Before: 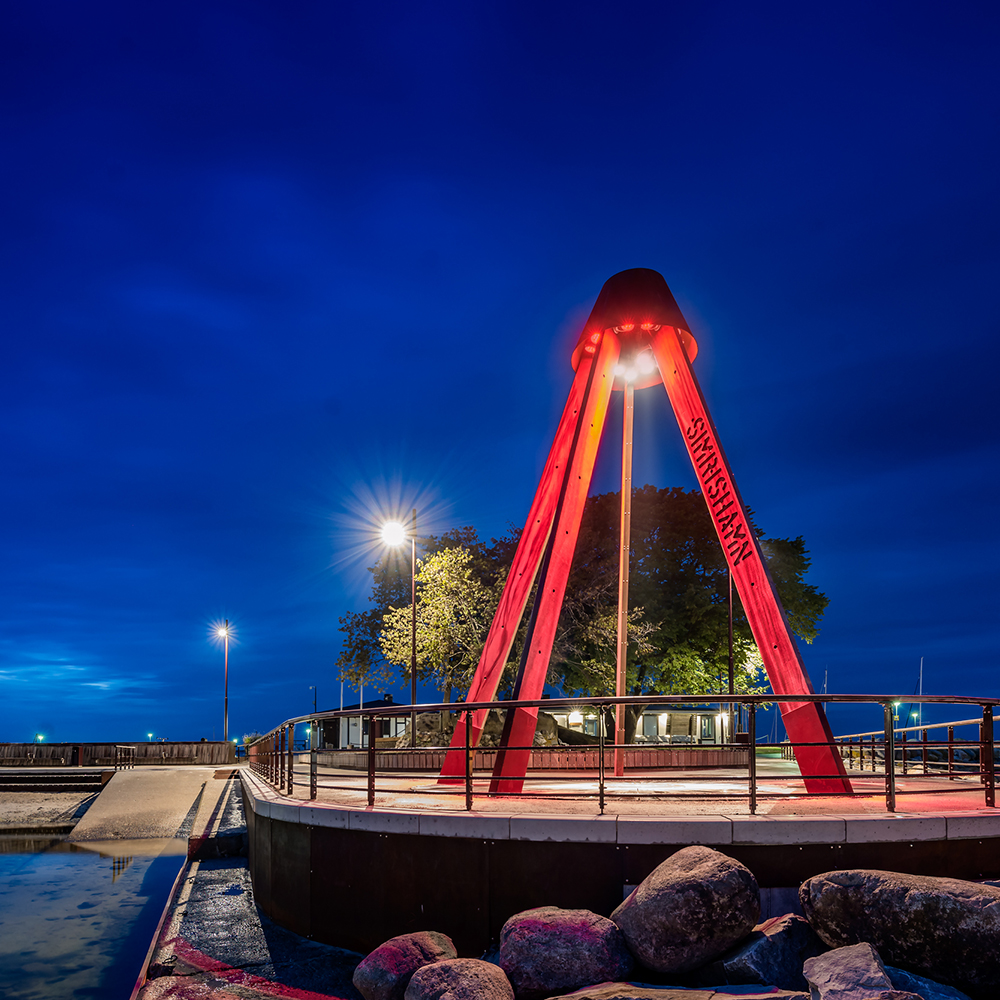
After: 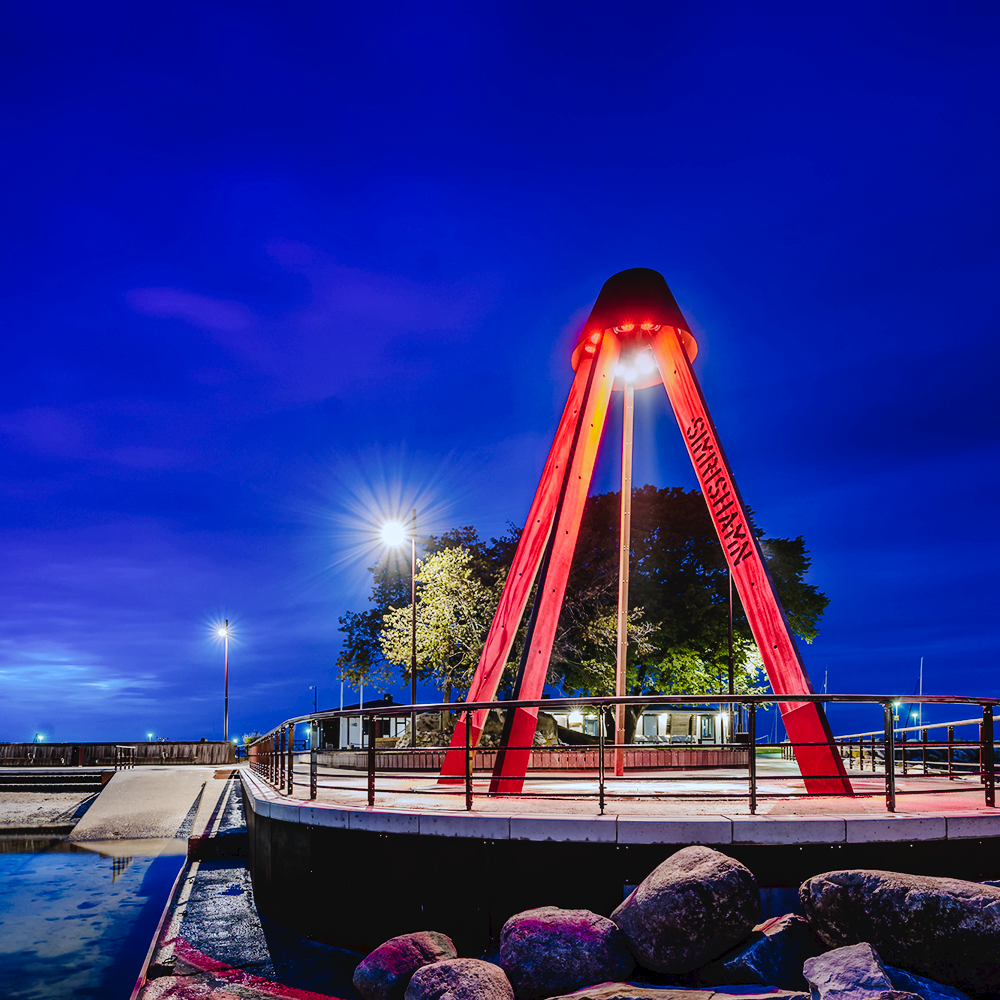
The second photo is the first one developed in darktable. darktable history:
white balance: red 0.926, green 1.003, blue 1.133
tone curve: curves: ch0 [(0, 0) (0.003, 0.036) (0.011, 0.039) (0.025, 0.039) (0.044, 0.043) (0.069, 0.05) (0.1, 0.072) (0.136, 0.102) (0.177, 0.144) (0.224, 0.204) (0.277, 0.288) (0.335, 0.384) (0.399, 0.477) (0.468, 0.575) (0.543, 0.652) (0.623, 0.724) (0.709, 0.785) (0.801, 0.851) (0.898, 0.915) (1, 1)], preserve colors none
